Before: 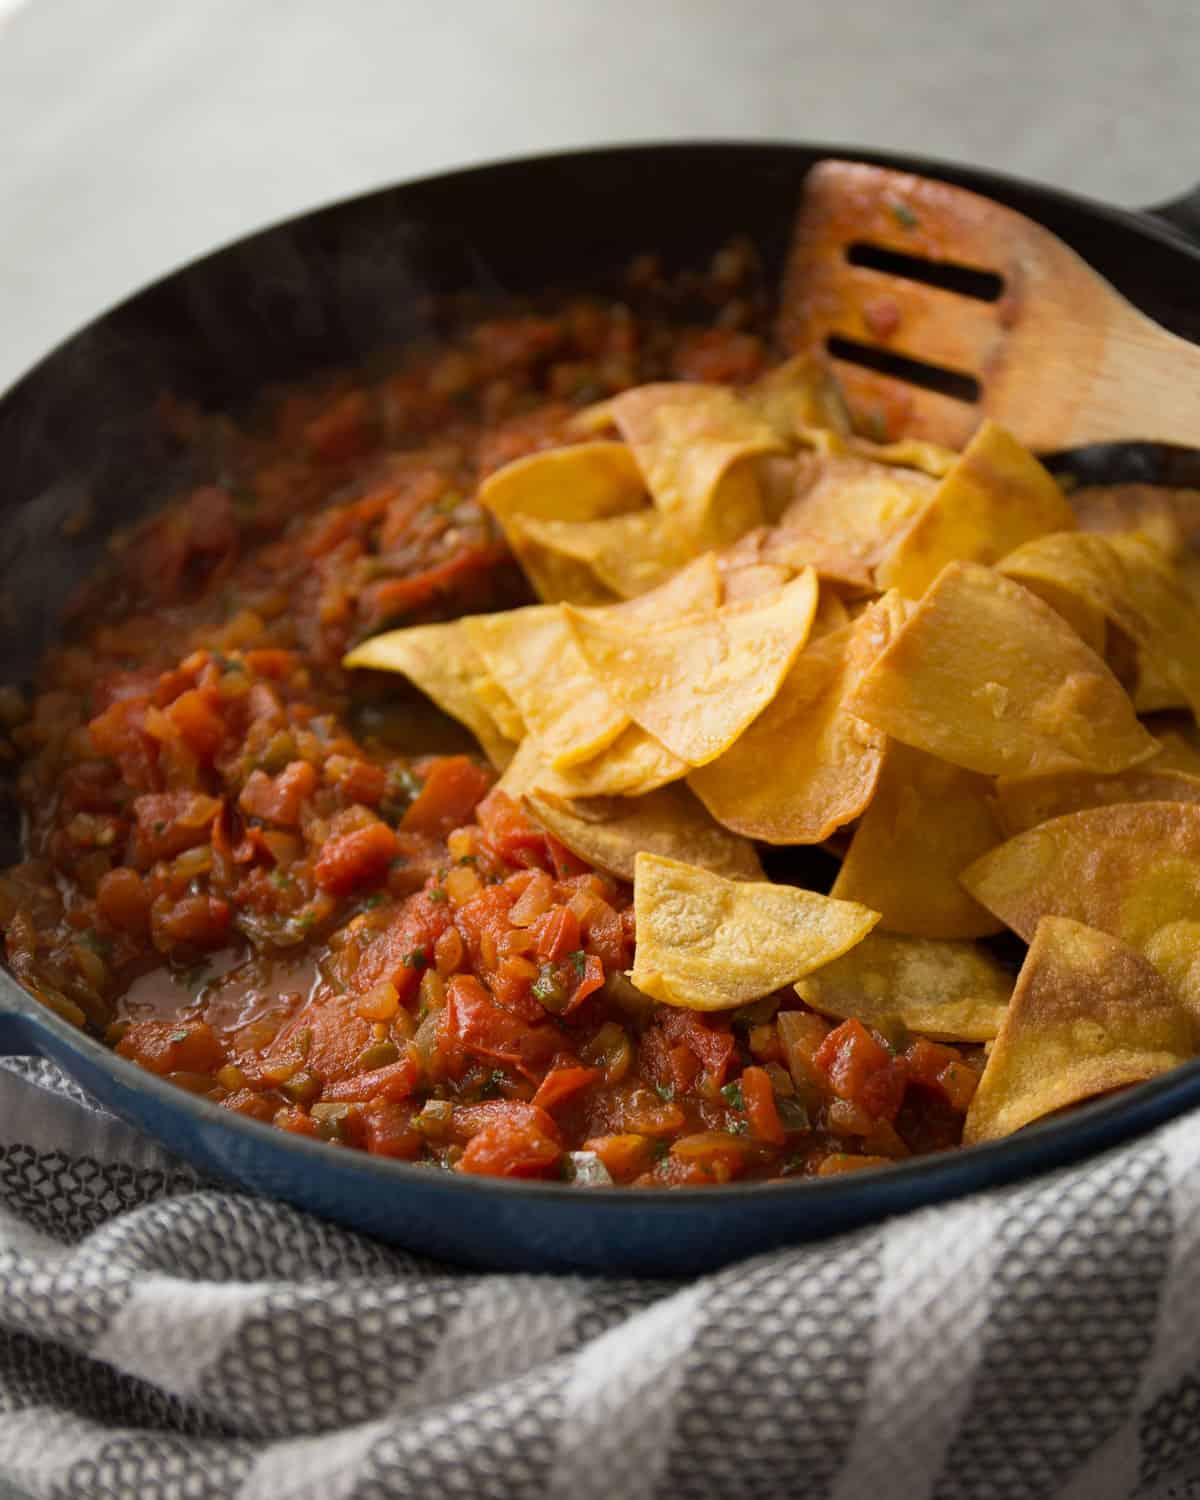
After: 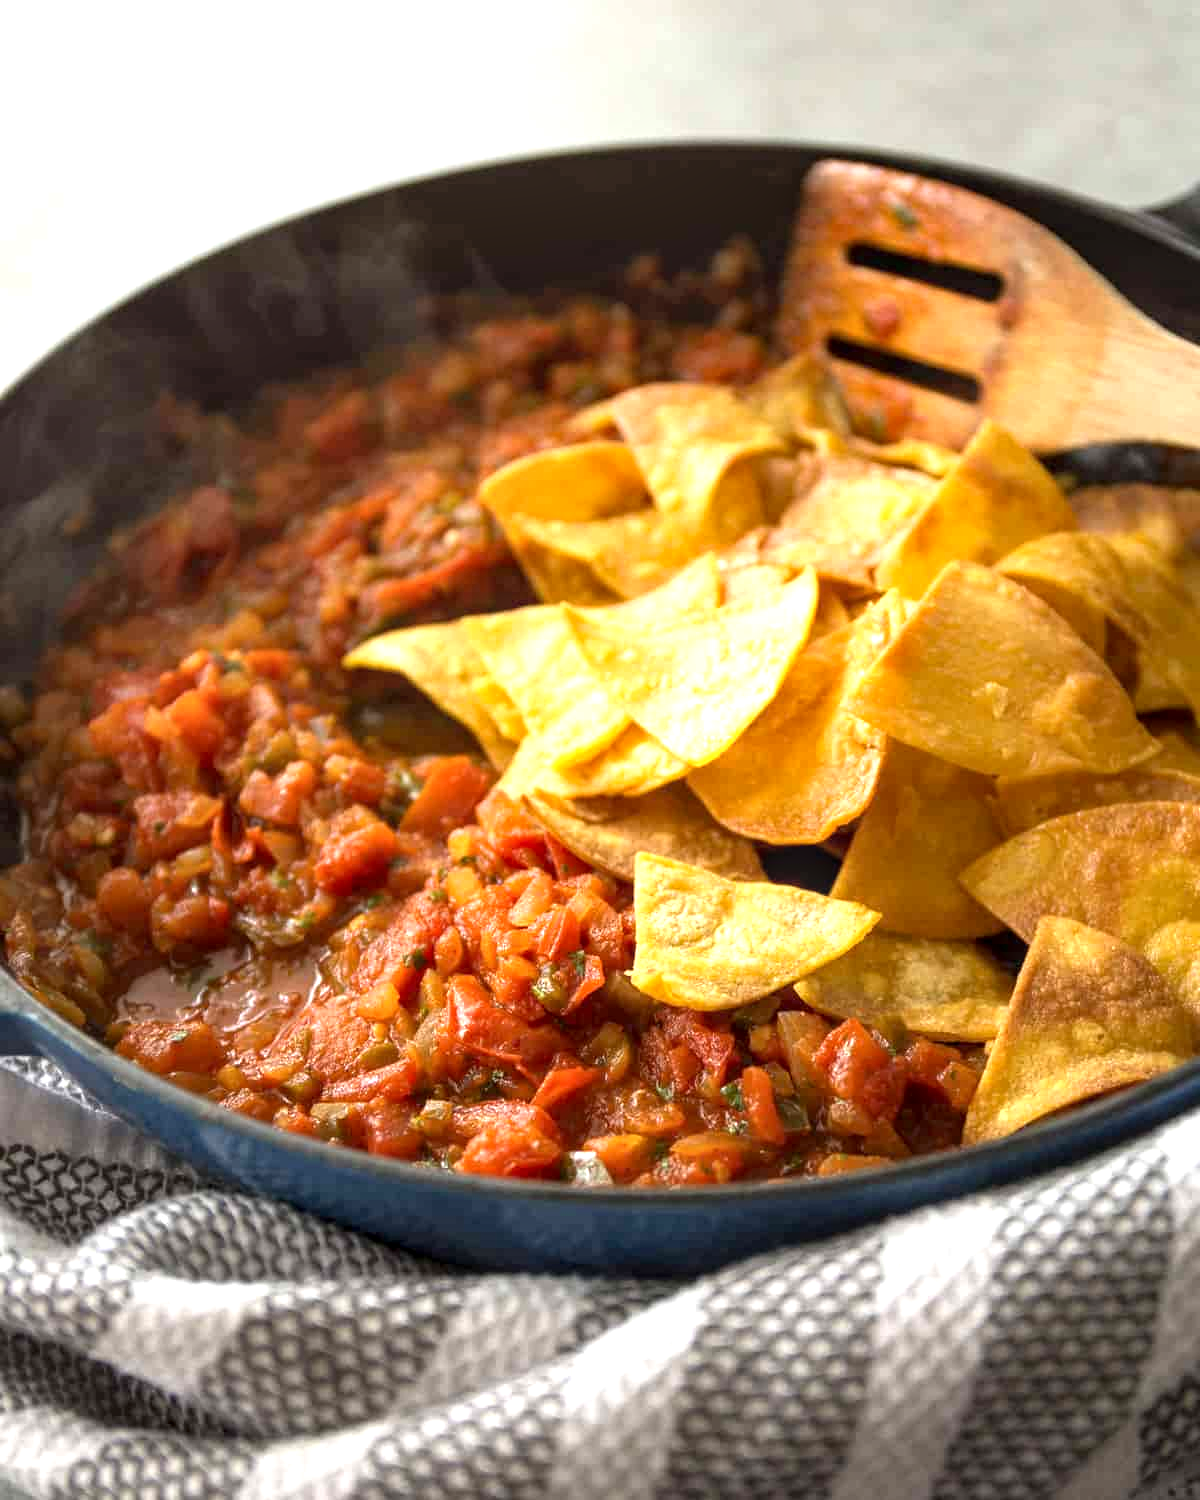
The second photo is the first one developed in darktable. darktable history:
exposure: black level correction 0.001, exposure 0.96 EV, compensate highlight preservation false
tone equalizer: mask exposure compensation -0.499 EV
local contrast: on, module defaults
